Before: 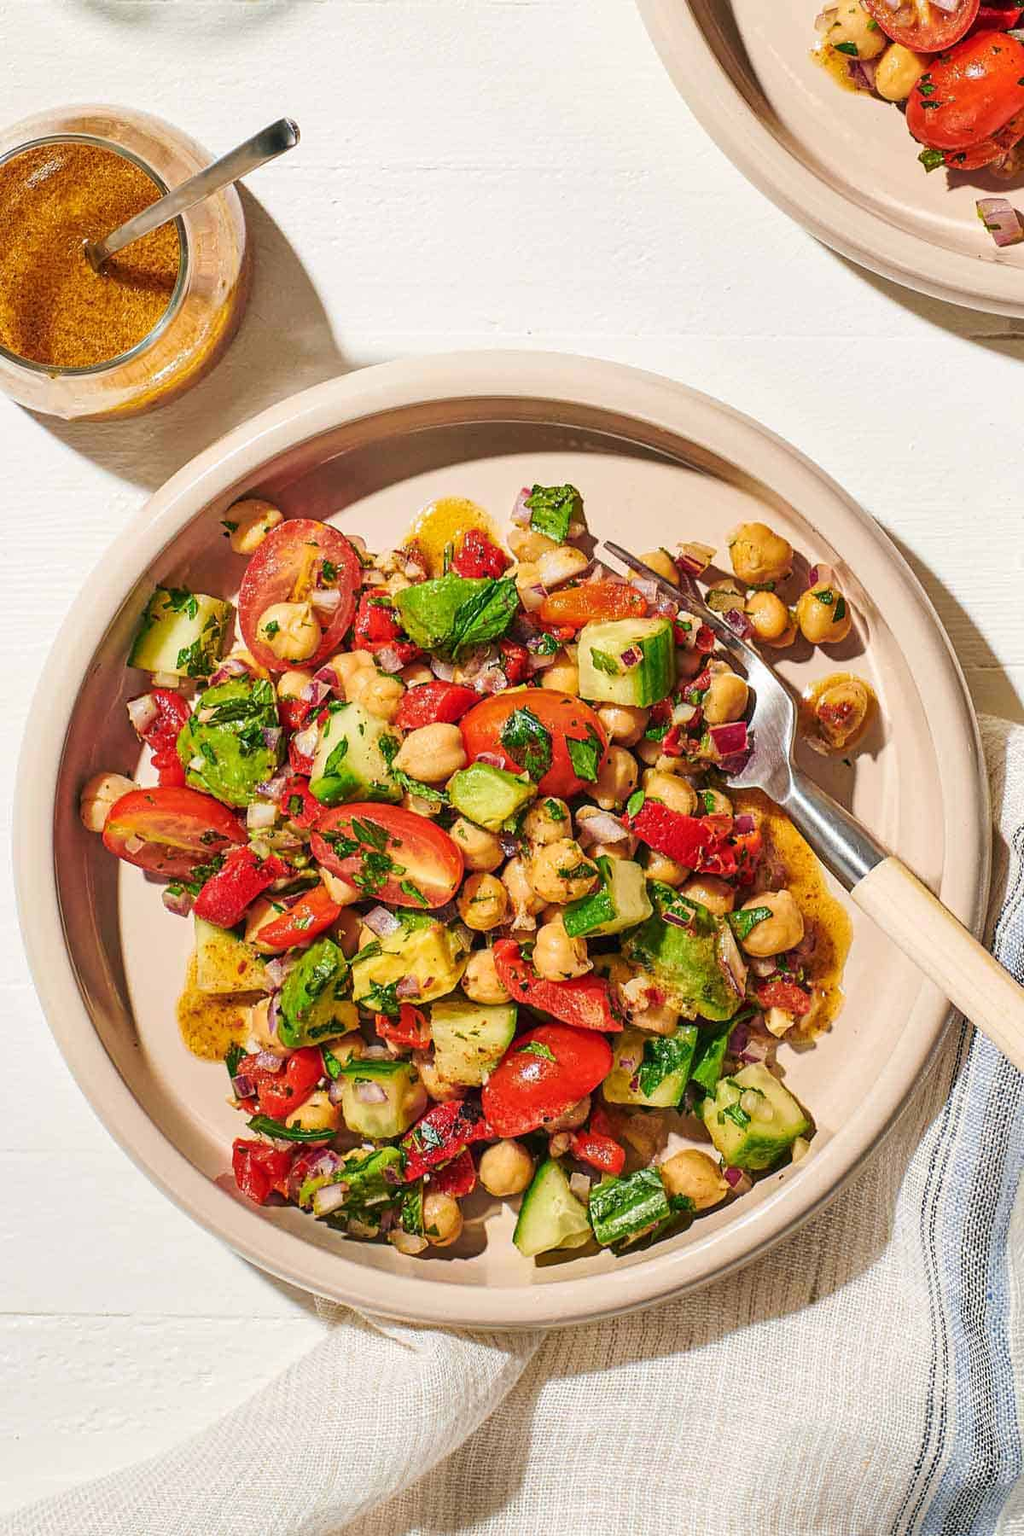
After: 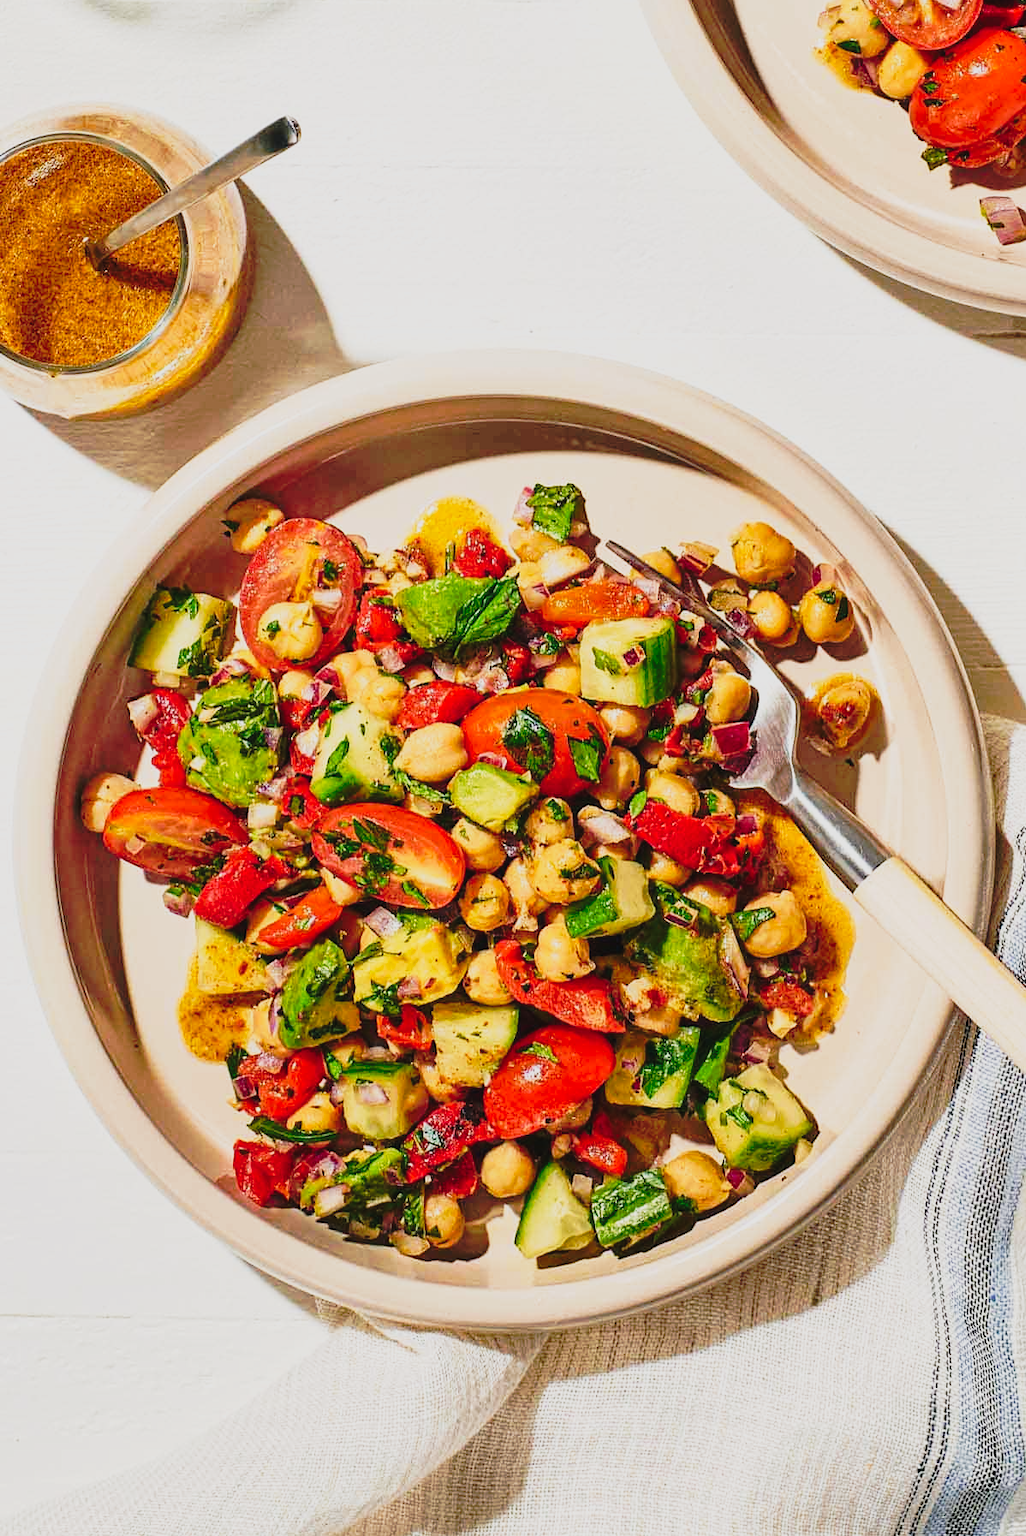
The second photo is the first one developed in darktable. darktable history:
crop: top 0.193%, bottom 0.108%
tone curve: curves: ch0 [(0, 0.032) (0.094, 0.08) (0.265, 0.208) (0.41, 0.417) (0.498, 0.496) (0.638, 0.673) (0.819, 0.841) (0.96, 0.899)]; ch1 [(0, 0) (0.161, 0.092) (0.37, 0.302) (0.417, 0.434) (0.495, 0.498) (0.576, 0.589) (0.725, 0.765) (1, 1)]; ch2 [(0, 0) (0.352, 0.403) (0.45, 0.469) (0.521, 0.515) (0.59, 0.579) (1, 1)], preserve colors none
